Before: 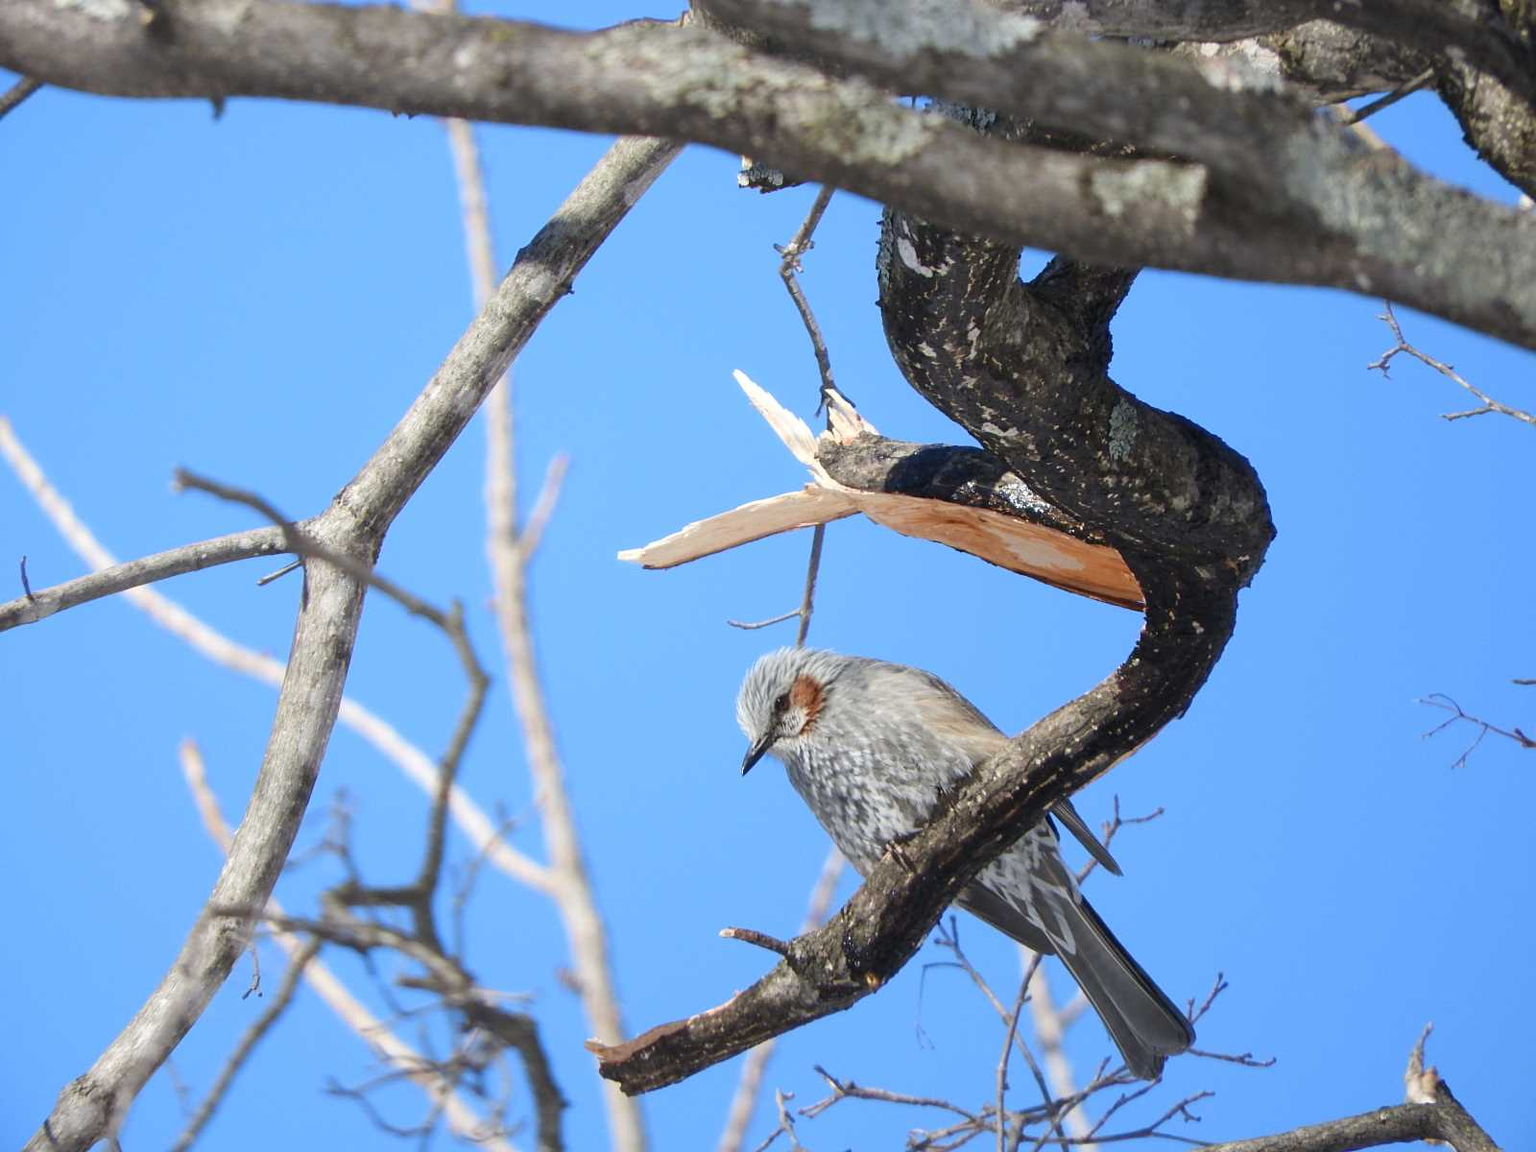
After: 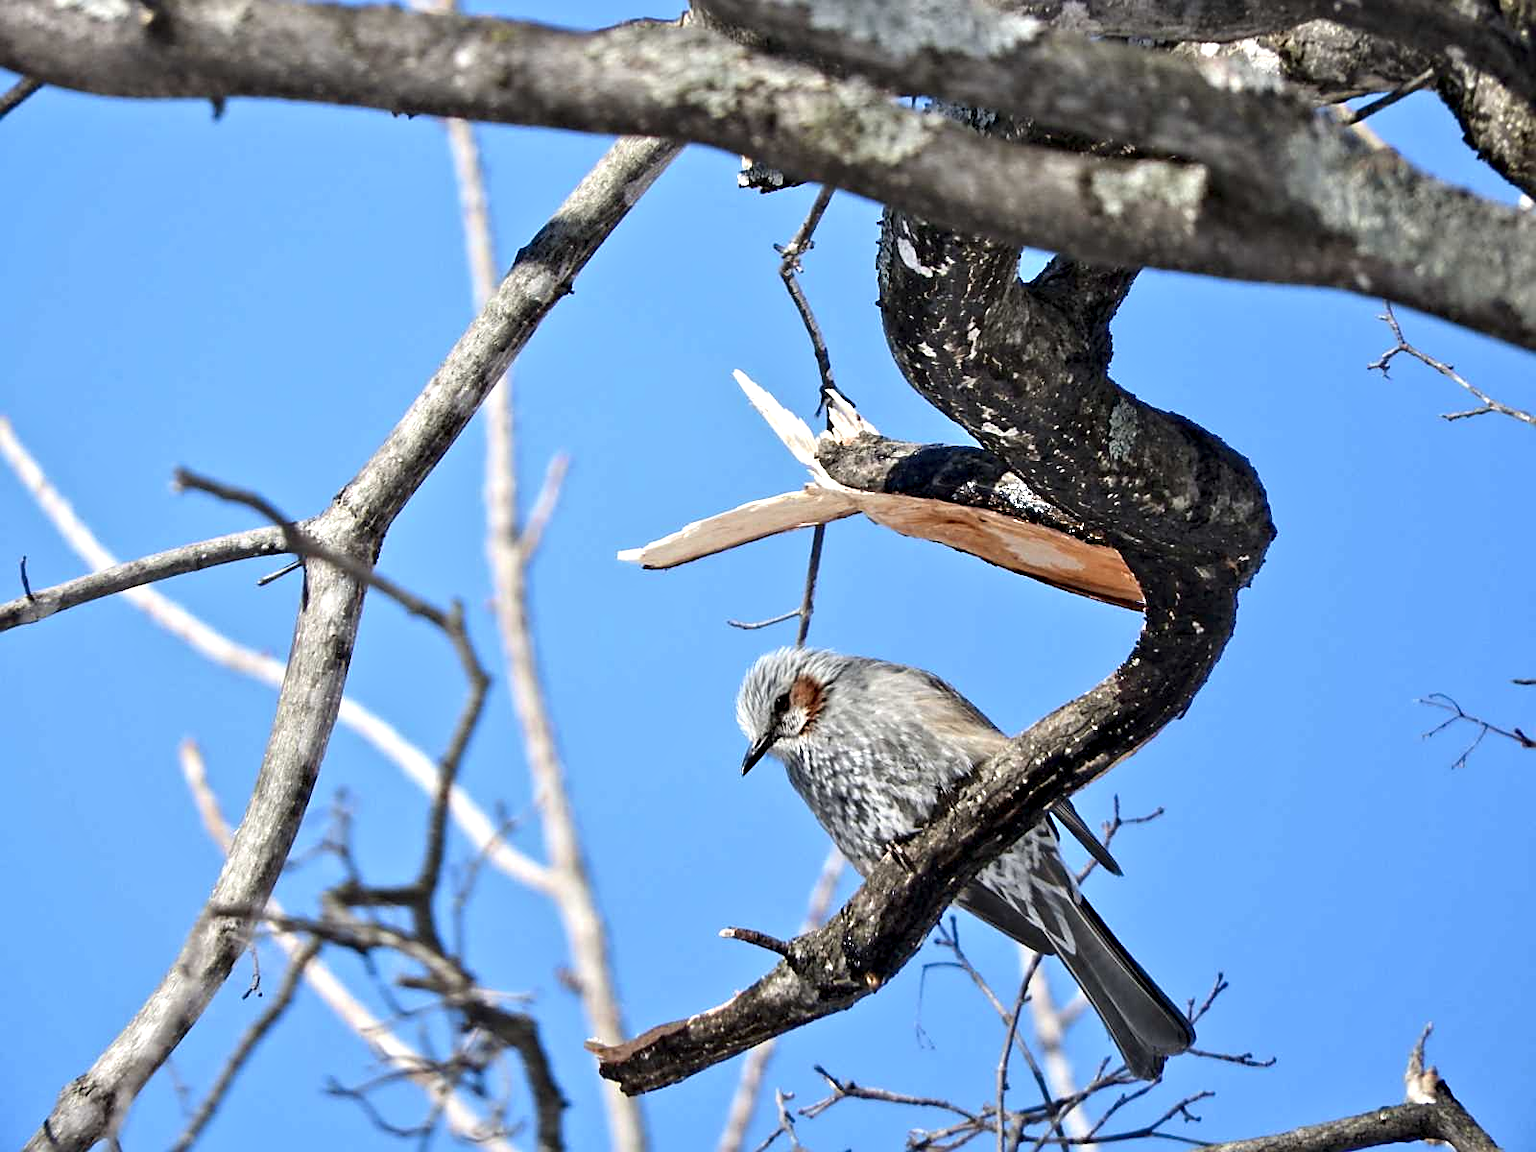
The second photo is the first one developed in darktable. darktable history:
contrast equalizer: y [[0.511, 0.558, 0.631, 0.632, 0.559, 0.512], [0.5 ×6], [0.5 ×6], [0 ×6], [0 ×6]]
sharpen: on, module defaults
